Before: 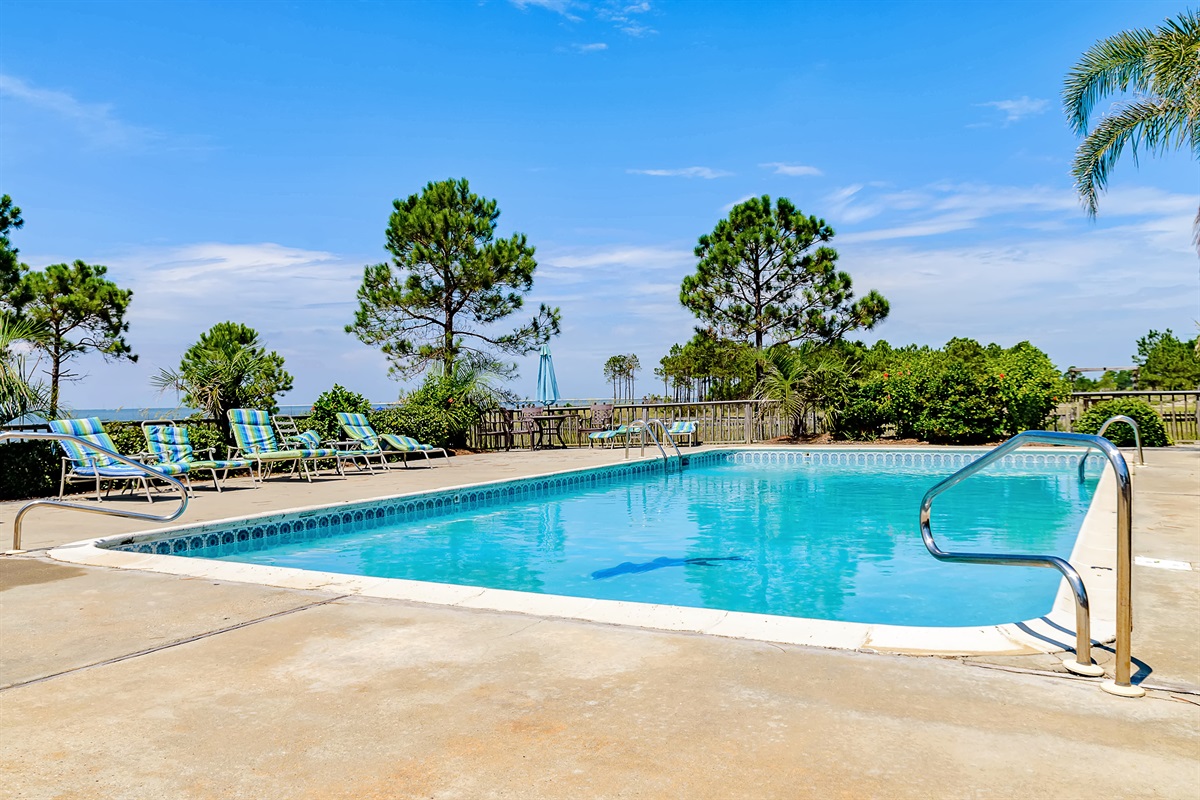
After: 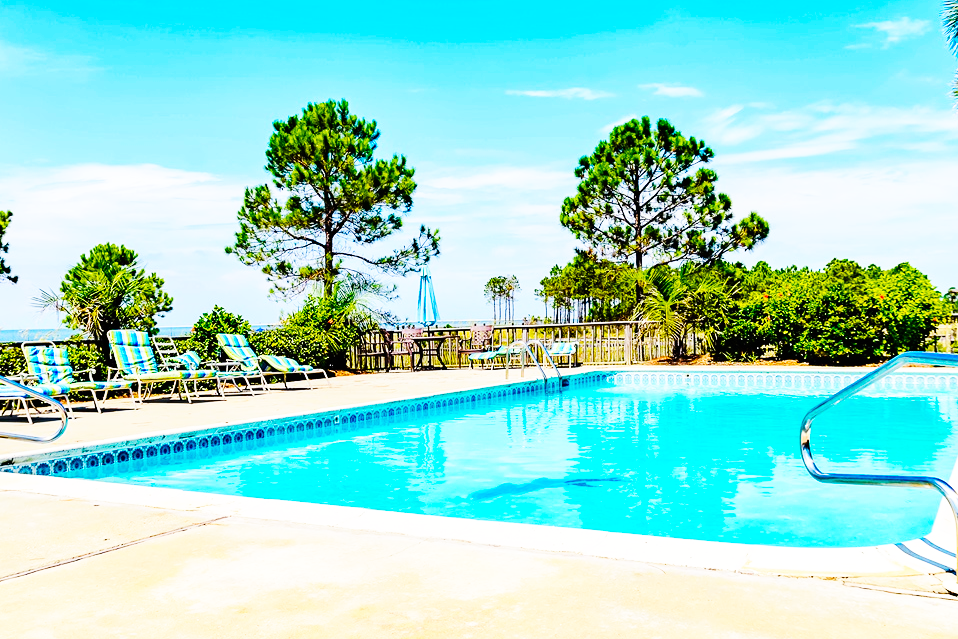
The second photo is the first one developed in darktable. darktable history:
base curve: curves: ch0 [(0, 0) (0.007, 0.004) (0.027, 0.03) (0.046, 0.07) (0.207, 0.54) (0.442, 0.872) (0.673, 0.972) (1, 1)], preserve colors none
crop and rotate: left 10.071%, top 10.071%, right 10.02%, bottom 10.02%
color balance rgb: linear chroma grading › global chroma 15%, perceptual saturation grading › global saturation 30%
